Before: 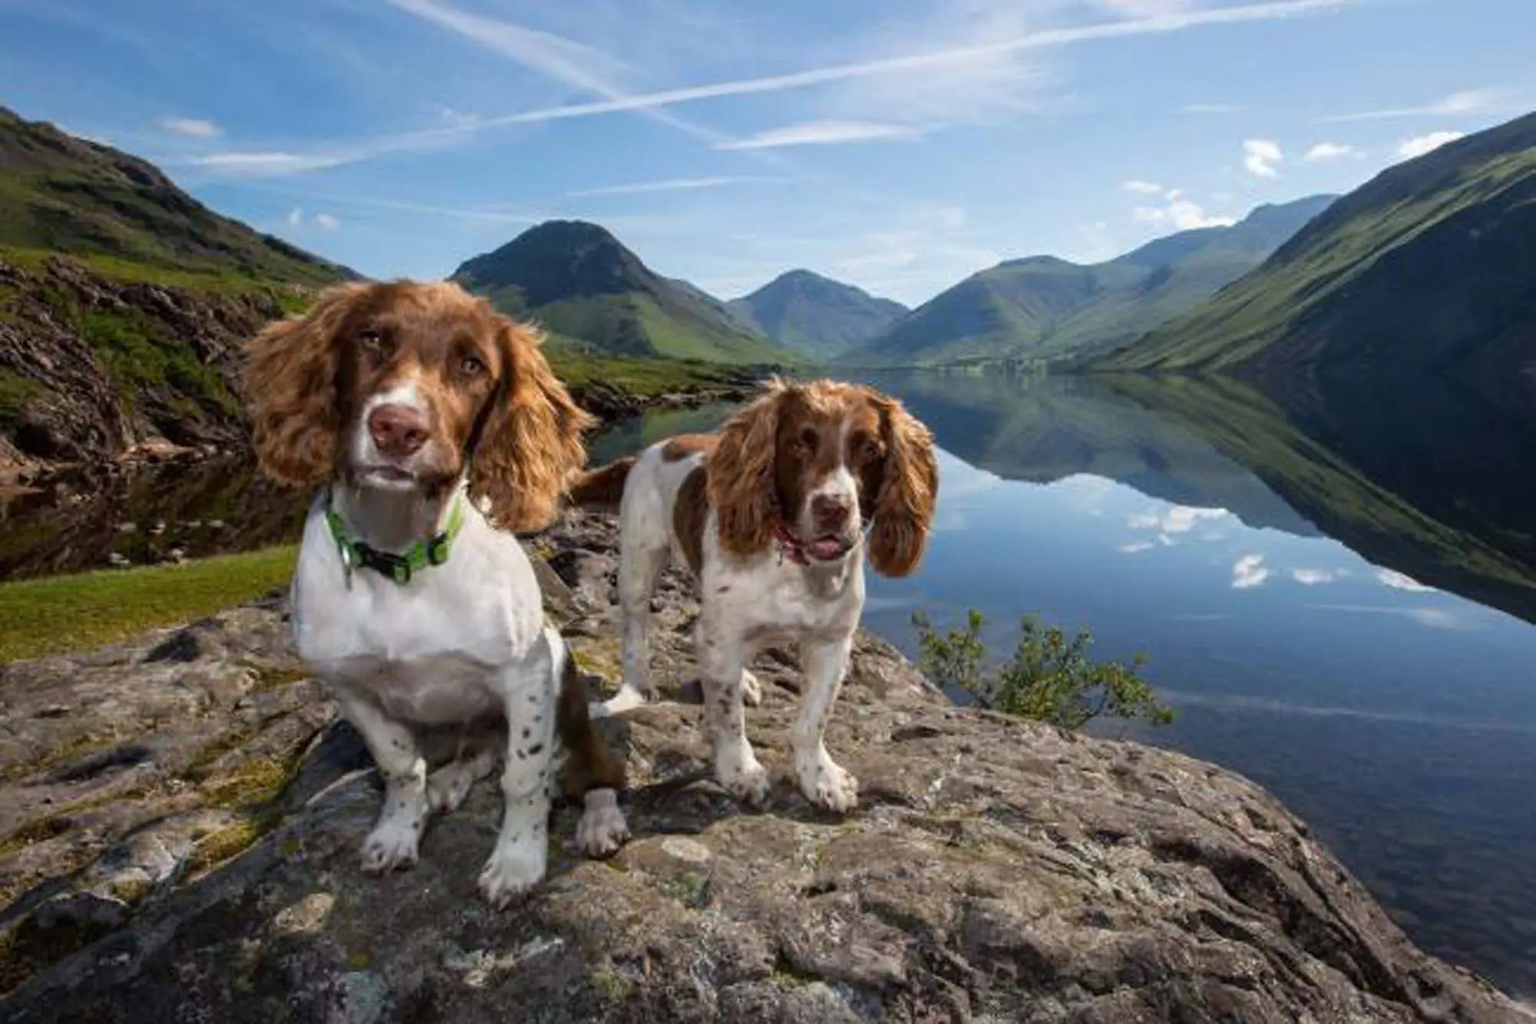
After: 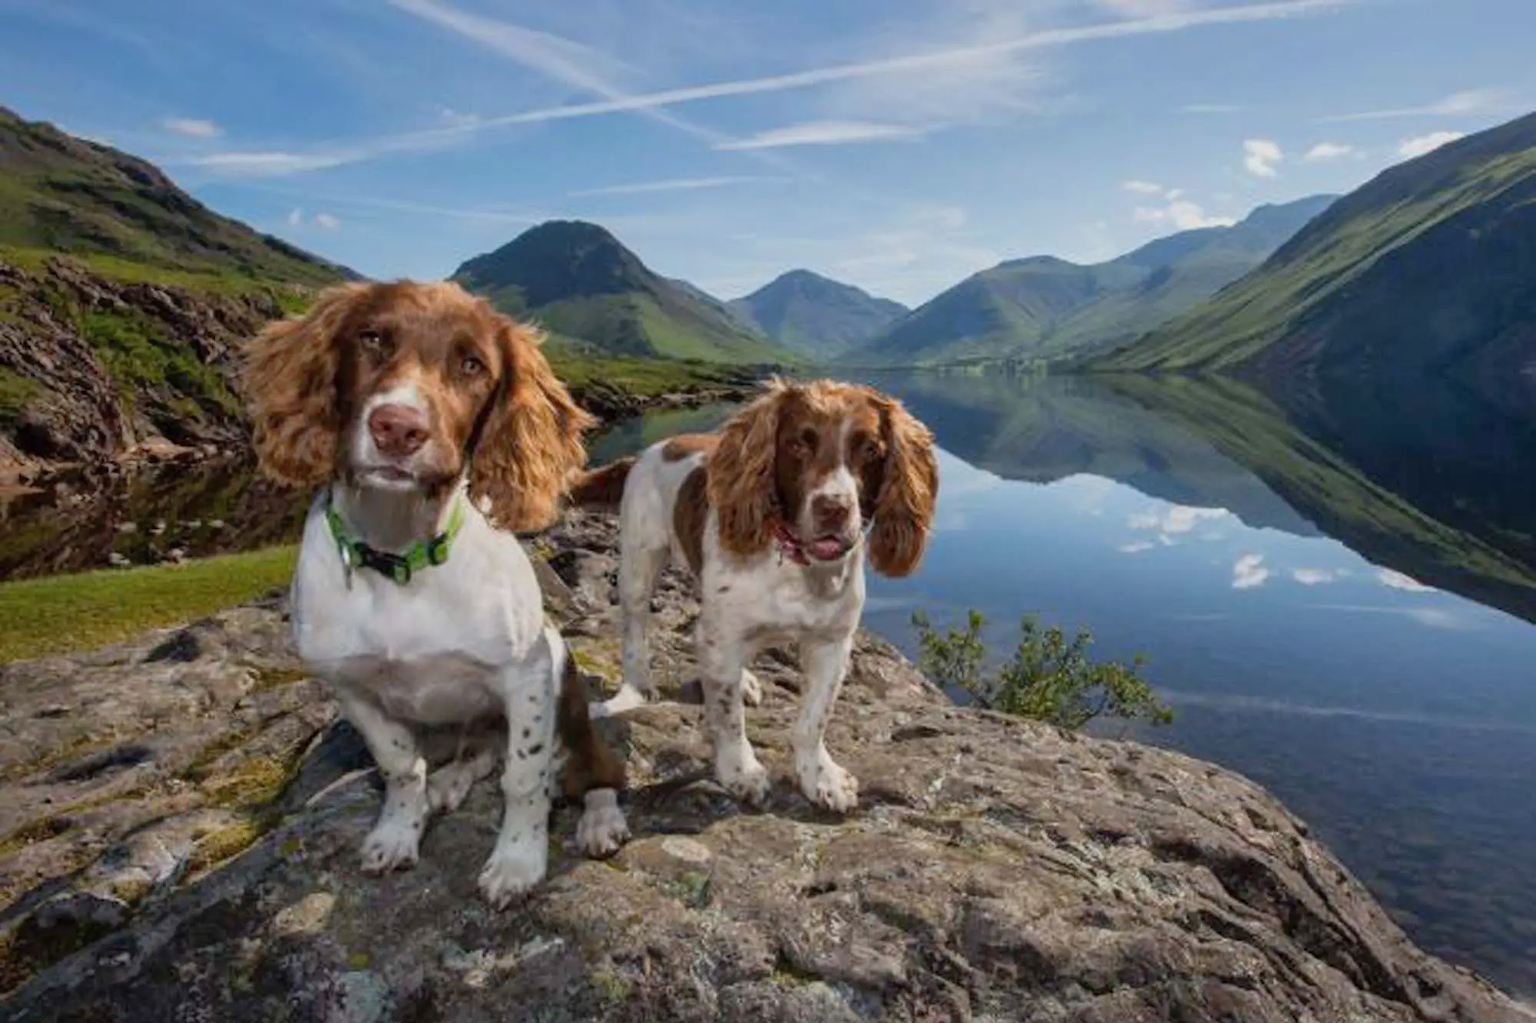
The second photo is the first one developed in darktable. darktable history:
filmic rgb: black relative exposure -11.39 EV, white relative exposure 3.21 EV, hardness 6.8, iterations of high-quality reconstruction 0, contrast in shadows safe
shadows and highlights: on, module defaults
